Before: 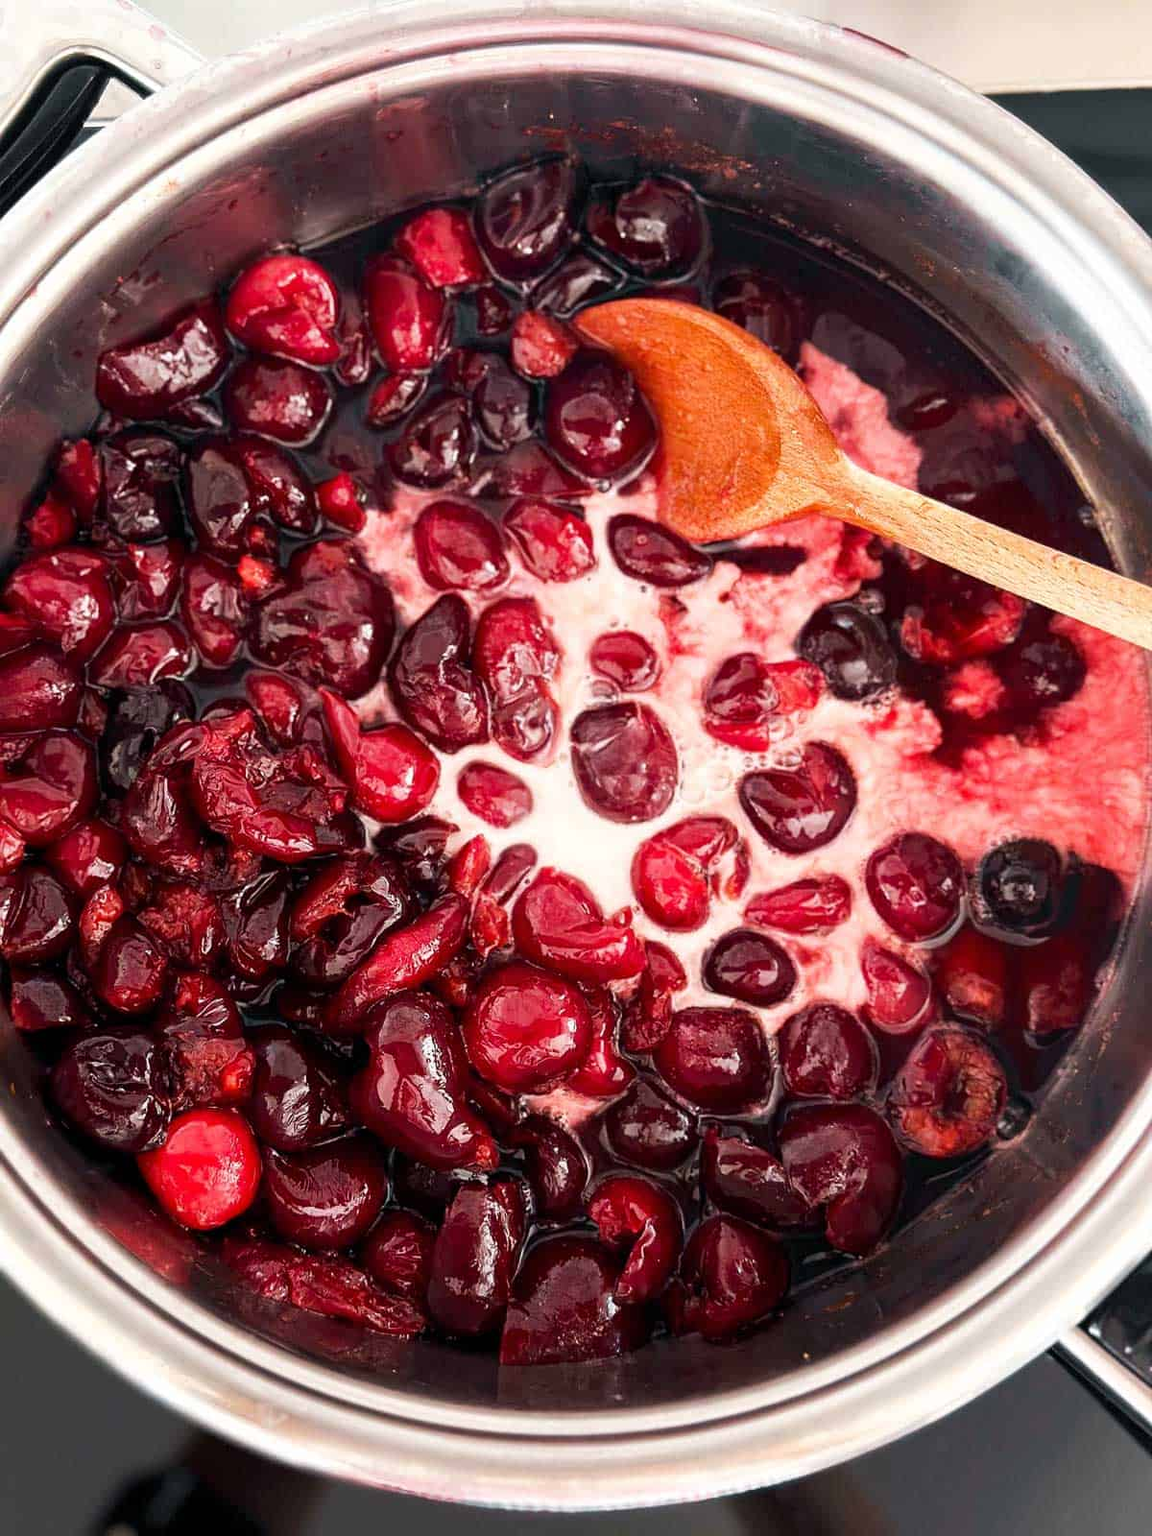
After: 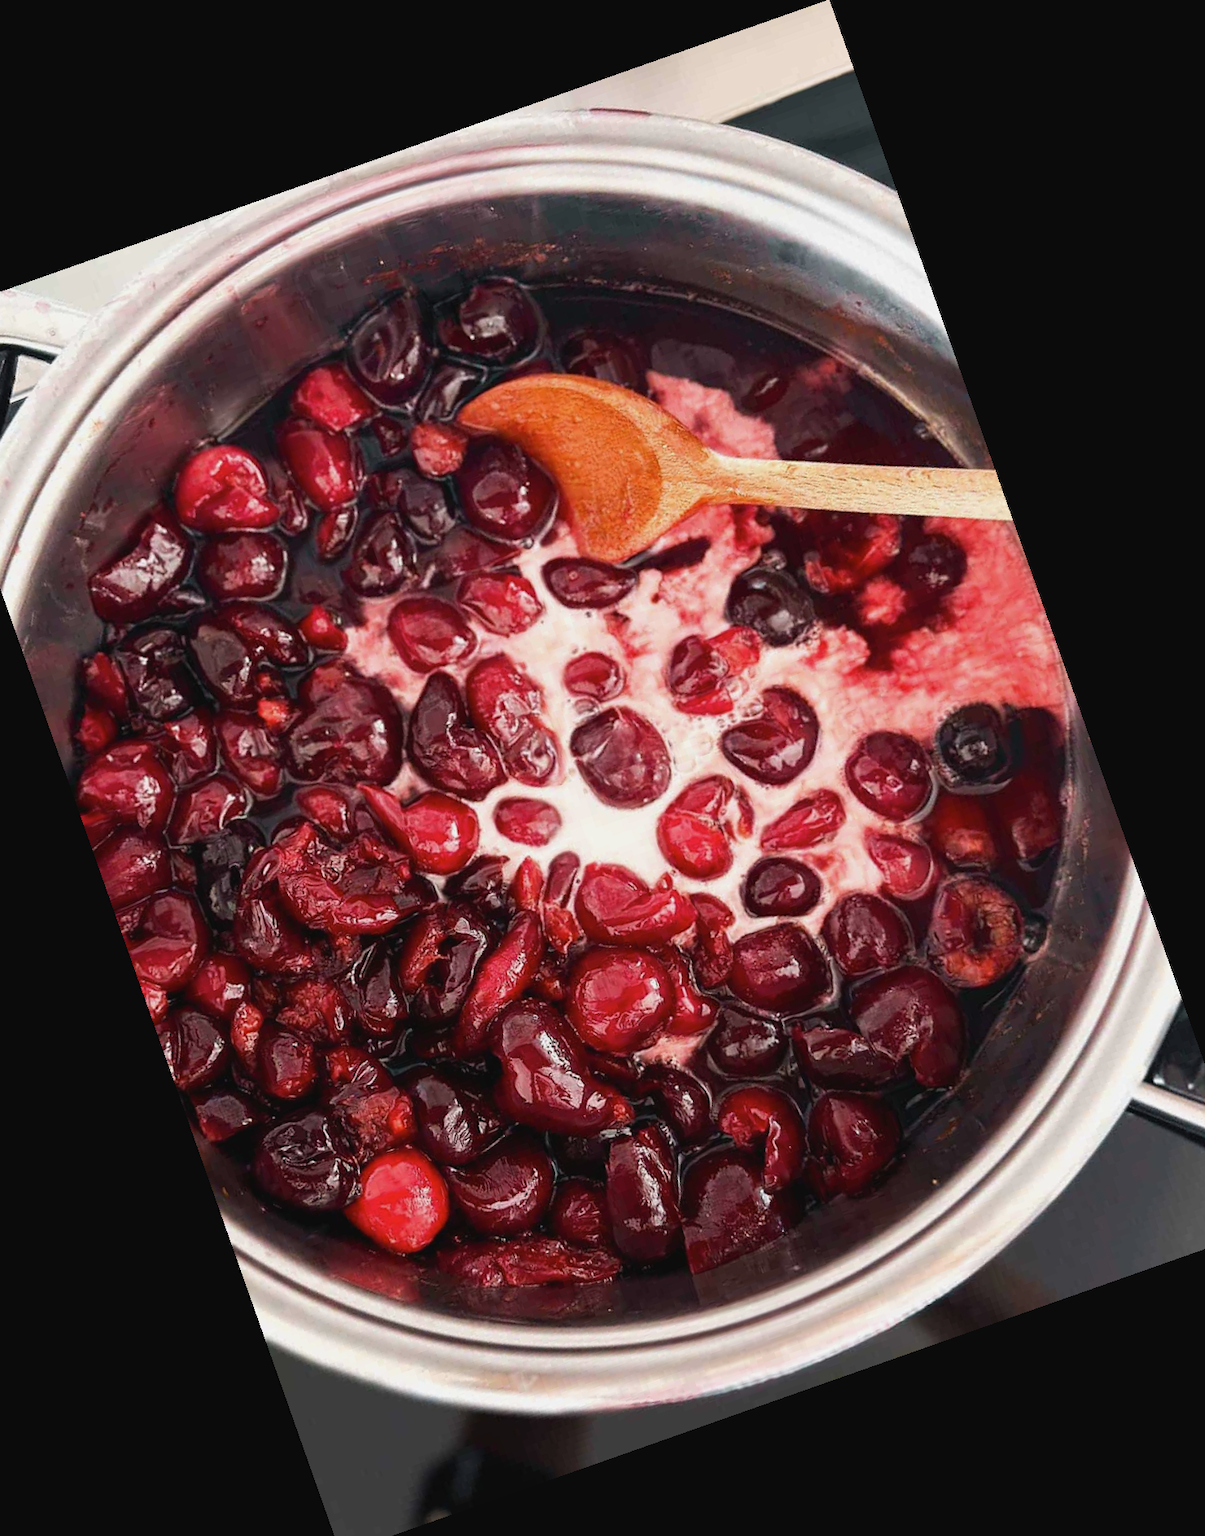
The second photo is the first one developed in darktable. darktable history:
crop and rotate: angle 19.43°, left 6.812%, right 4.125%, bottom 1.087%
contrast brightness saturation: contrast -0.08, brightness -0.04, saturation -0.11
